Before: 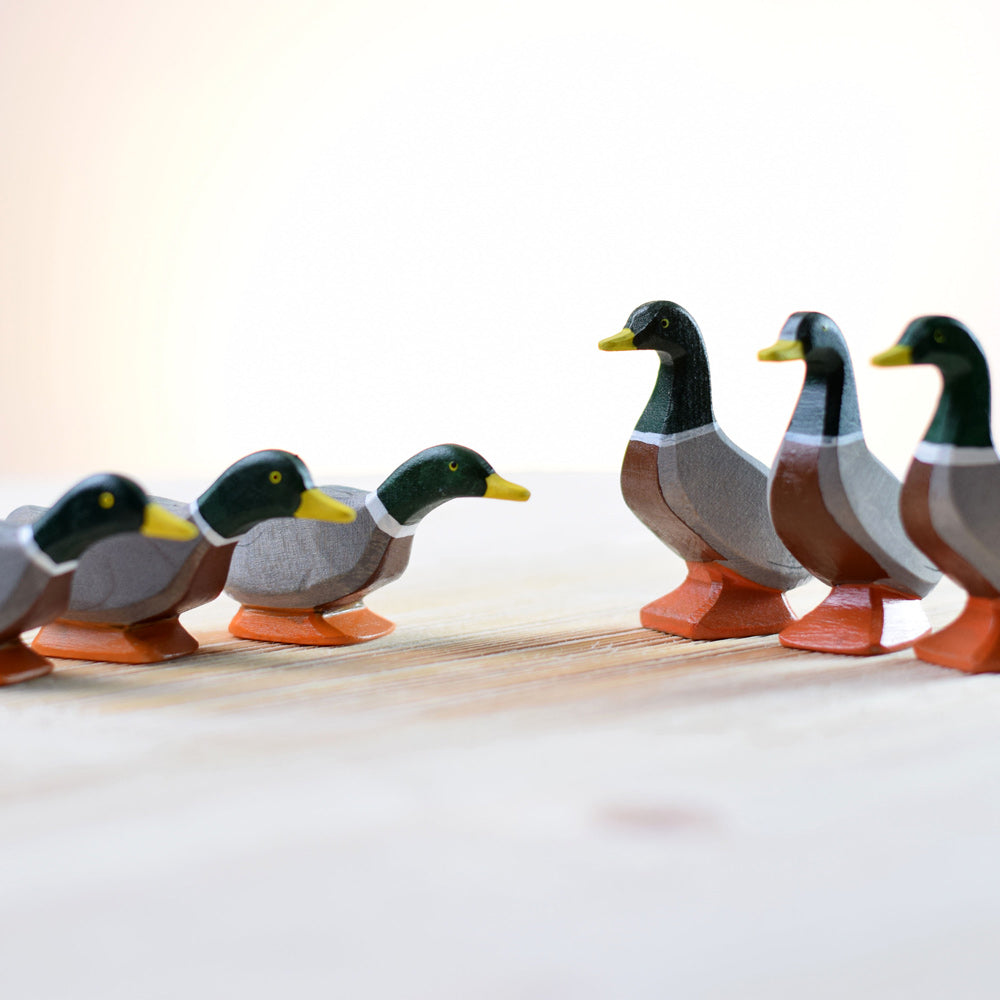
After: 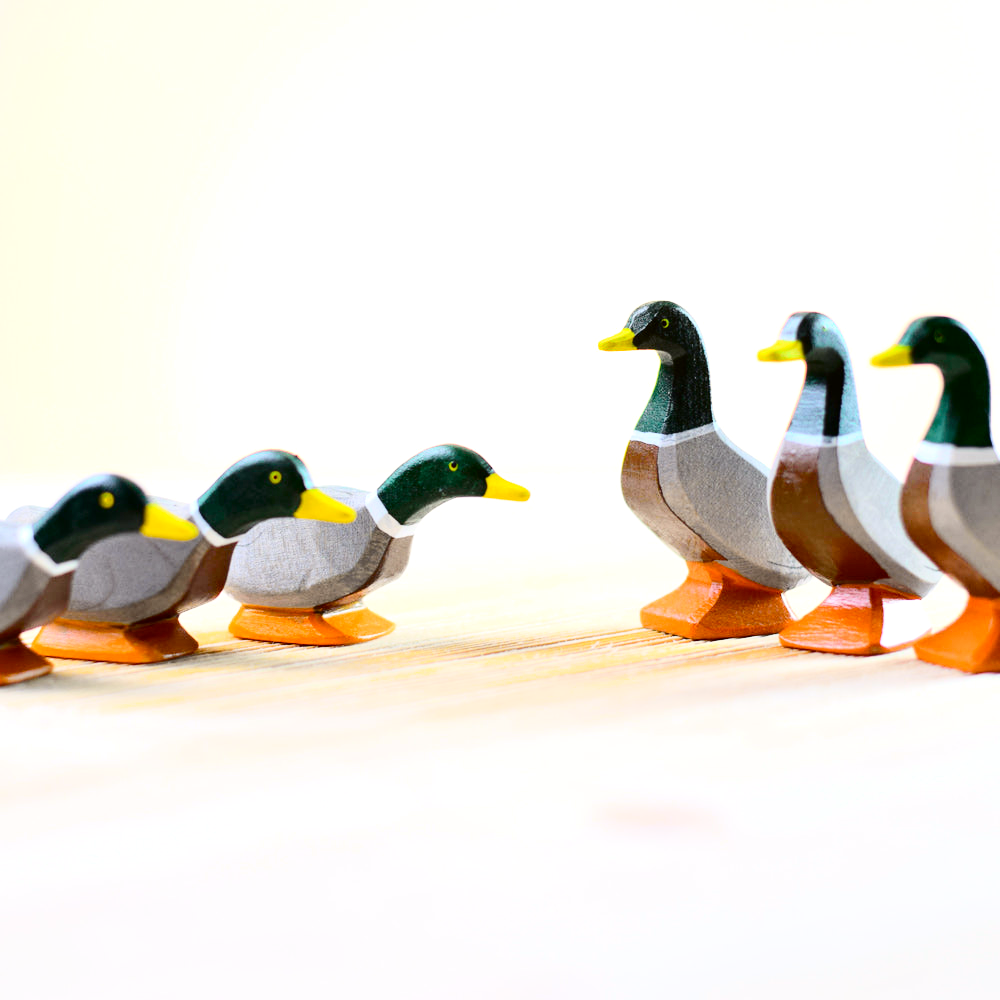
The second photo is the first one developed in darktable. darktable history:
exposure: exposure 0.515 EV, compensate highlight preservation false
tone curve: curves: ch0 [(0, 0) (0.104, 0.068) (0.236, 0.227) (0.46, 0.576) (0.657, 0.796) (0.861, 0.932) (1, 0.981)]; ch1 [(0, 0) (0.353, 0.344) (0.434, 0.382) (0.479, 0.476) (0.502, 0.504) (0.544, 0.534) (0.57, 0.57) (0.586, 0.603) (0.618, 0.631) (0.657, 0.679) (1, 1)]; ch2 [(0, 0) (0.34, 0.314) (0.434, 0.43) (0.5, 0.511) (0.528, 0.545) (0.557, 0.573) (0.573, 0.618) (0.628, 0.751) (1, 1)], color space Lab, independent channels, preserve colors none
